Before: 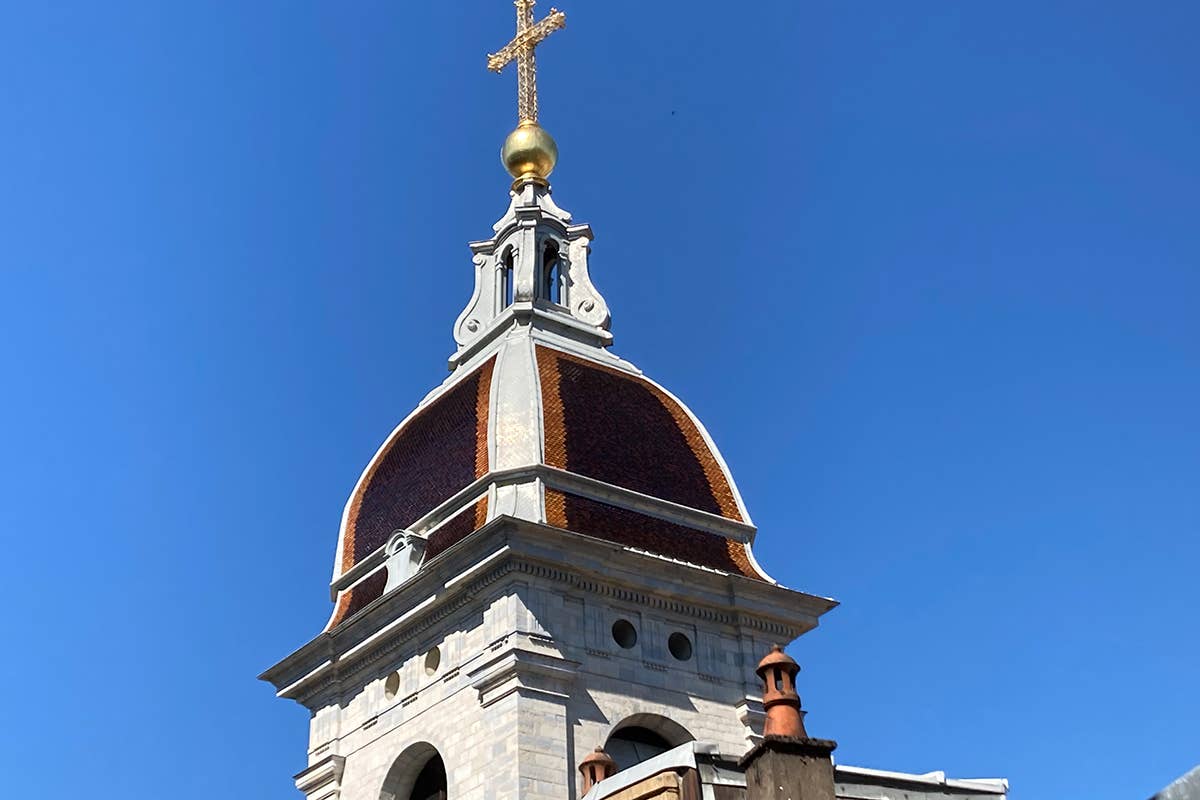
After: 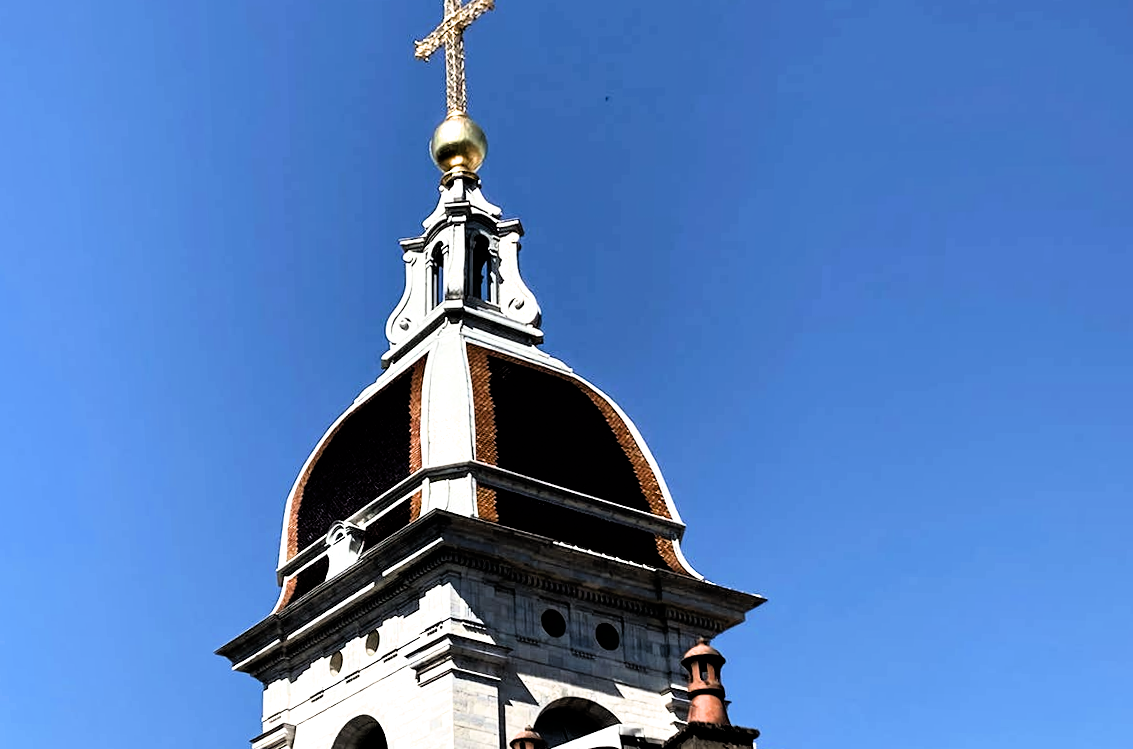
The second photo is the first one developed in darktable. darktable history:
contrast equalizer: octaves 7, y [[0.6 ×6], [0.55 ×6], [0 ×6], [0 ×6], [0 ×6]], mix 0.3
rotate and perspective: rotation 0.062°, lens shift (vertical) 0.115, lens shift (horizontal) -0.133, crop left 0.047, crop right 0.94, crop top 0.061, crop bottom 0.94
filmic rgb: black relative exposure -3.63 EV, white relative exposure 2.16 EV, hardness 3.62
